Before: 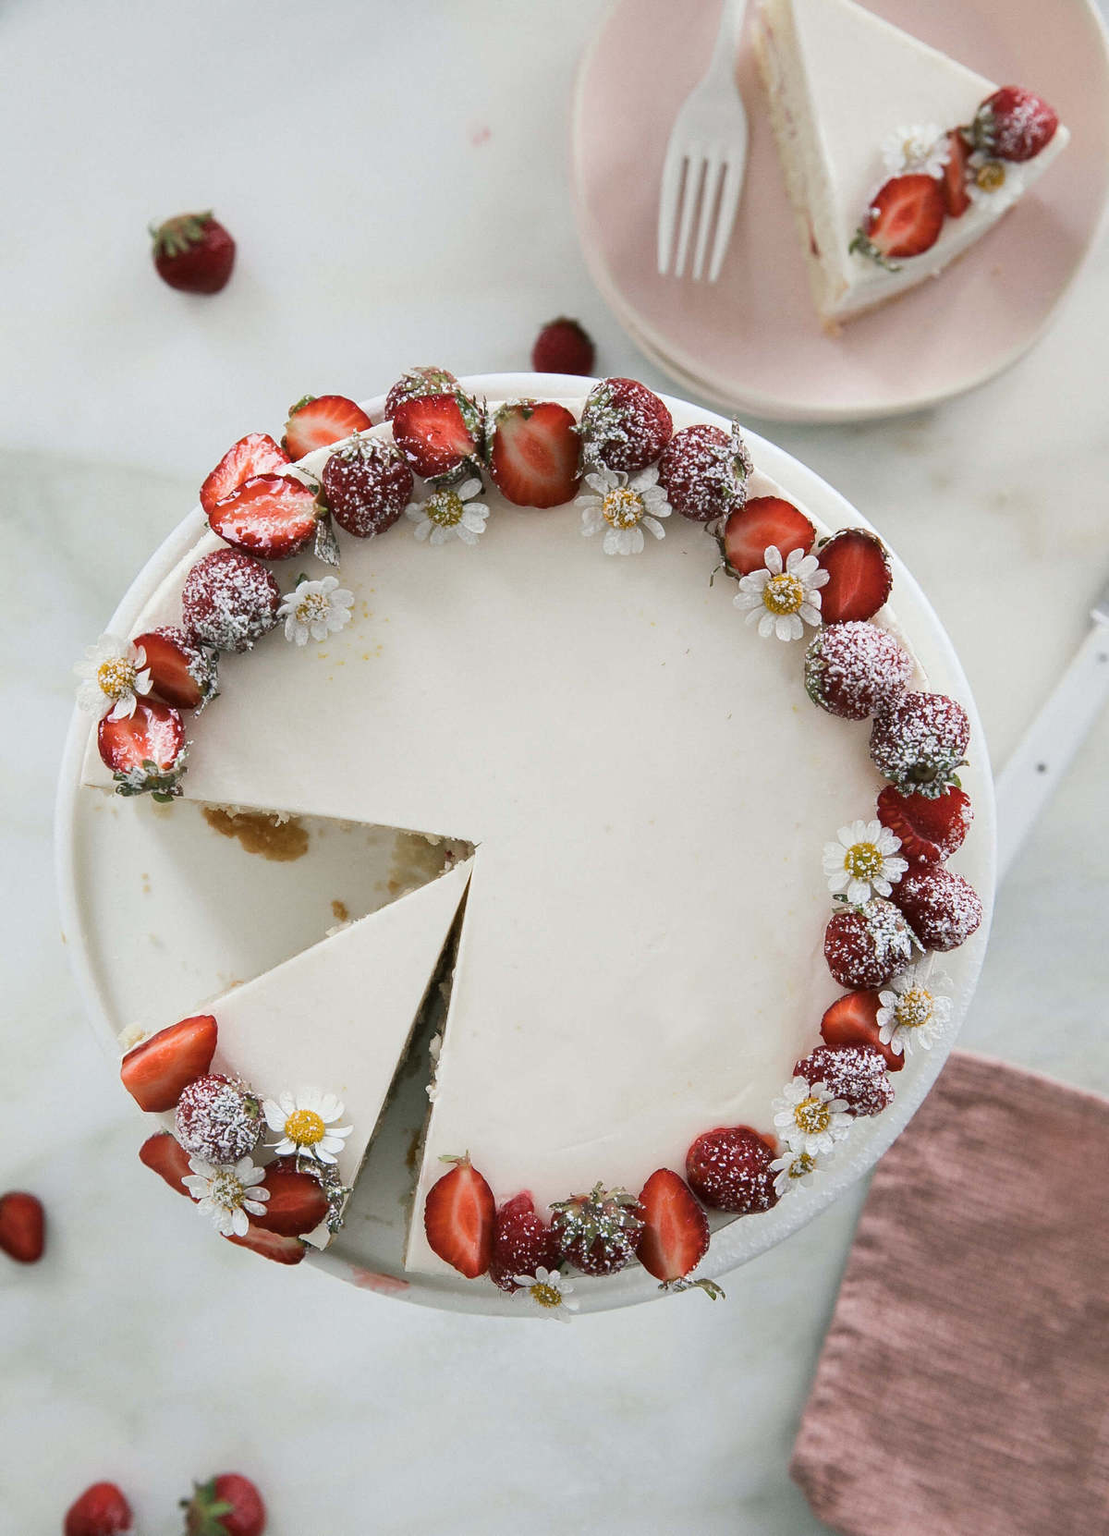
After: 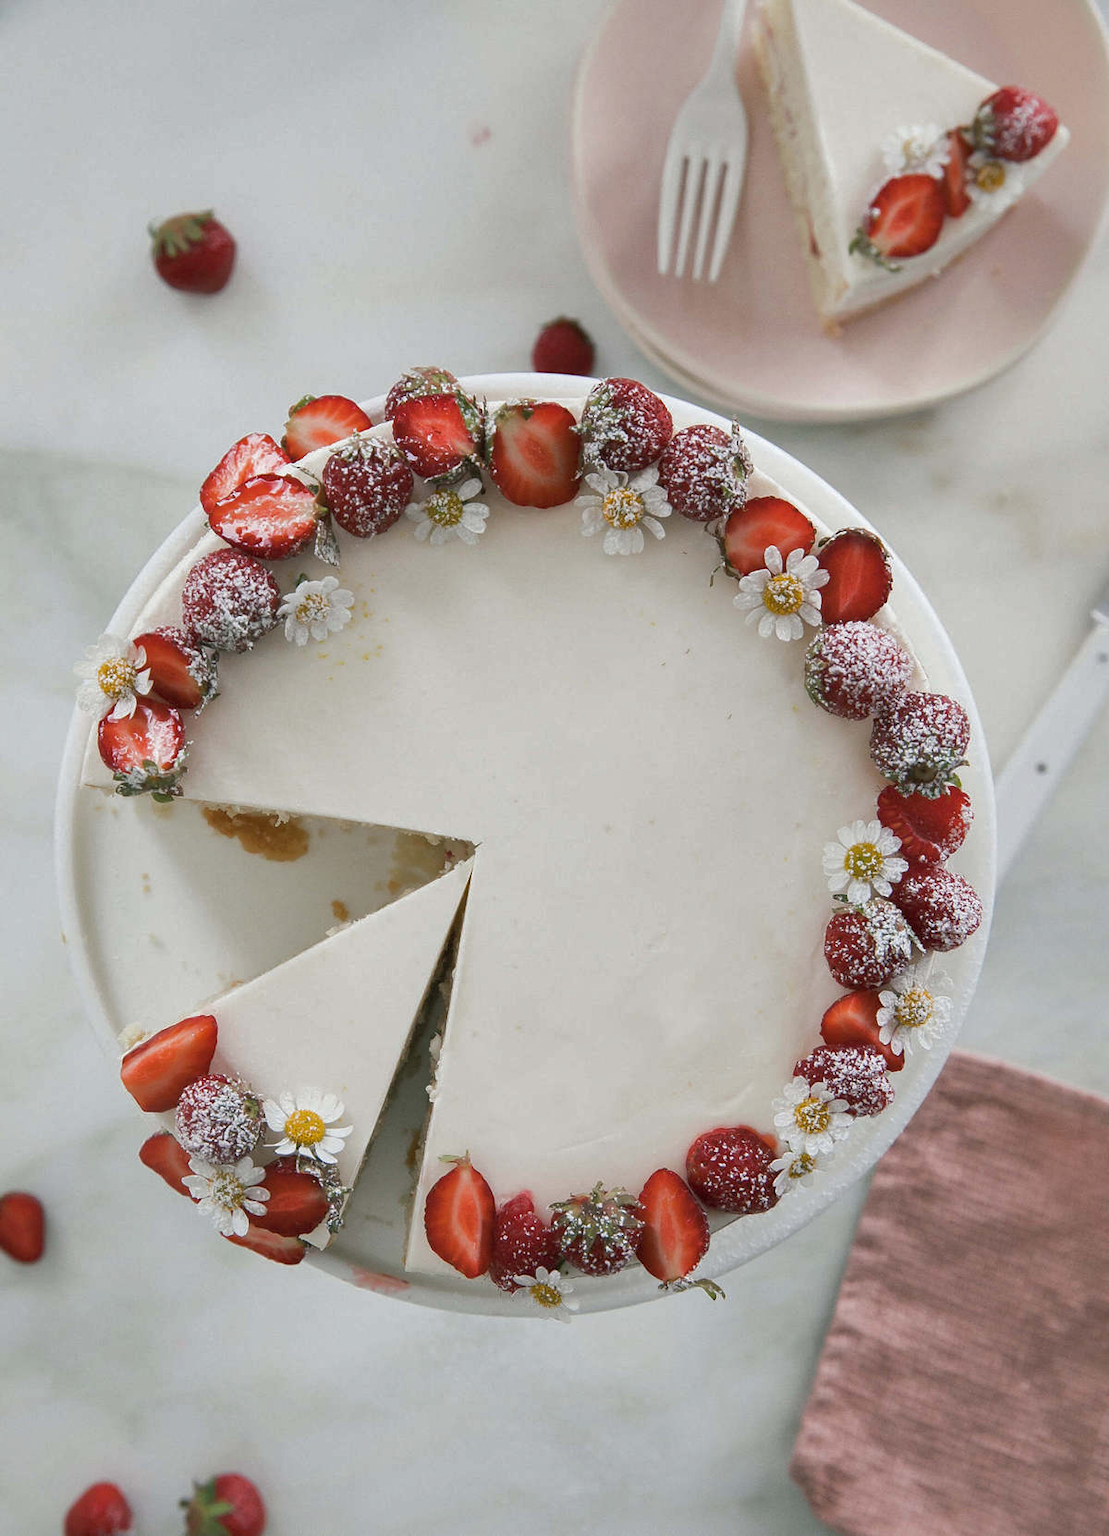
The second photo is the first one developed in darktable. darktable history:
shadows and highlights: highlights color adjustment 0.44%
